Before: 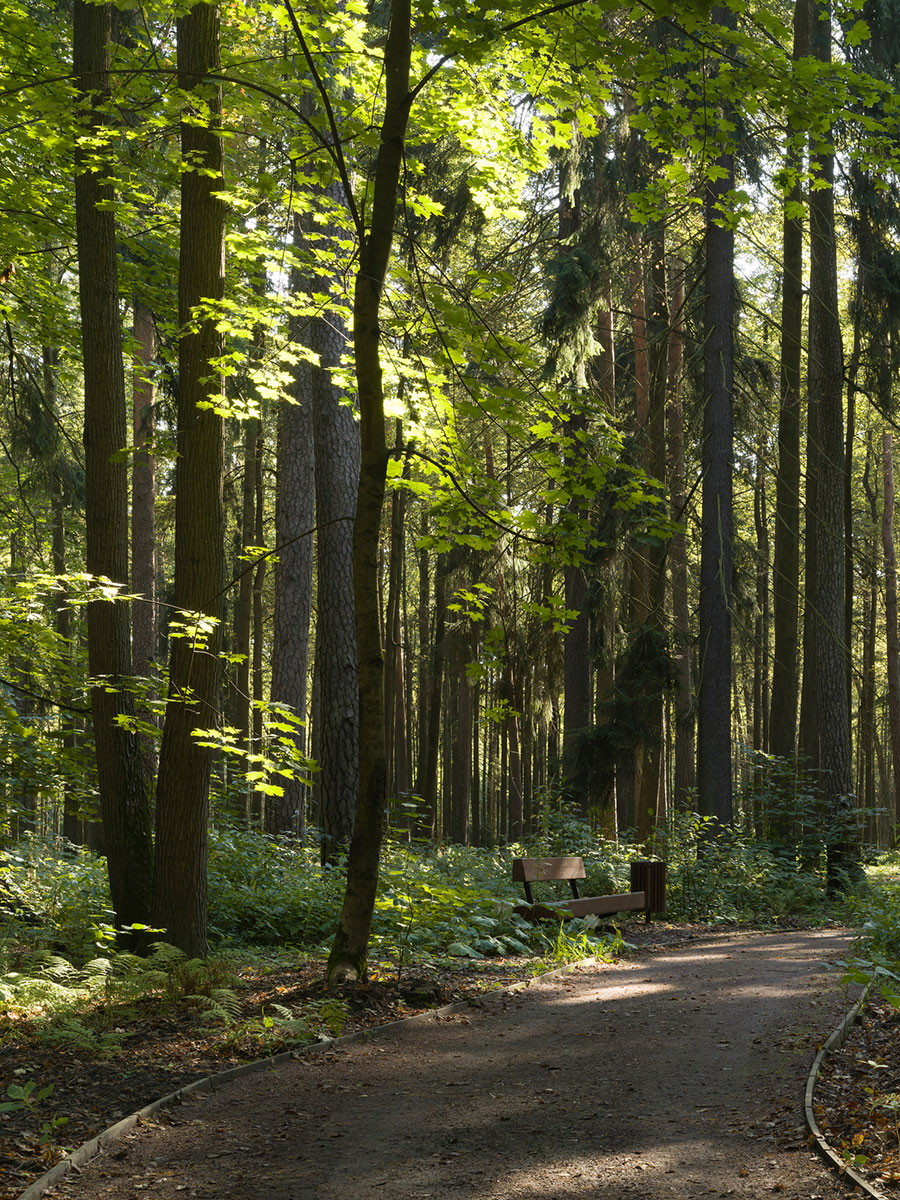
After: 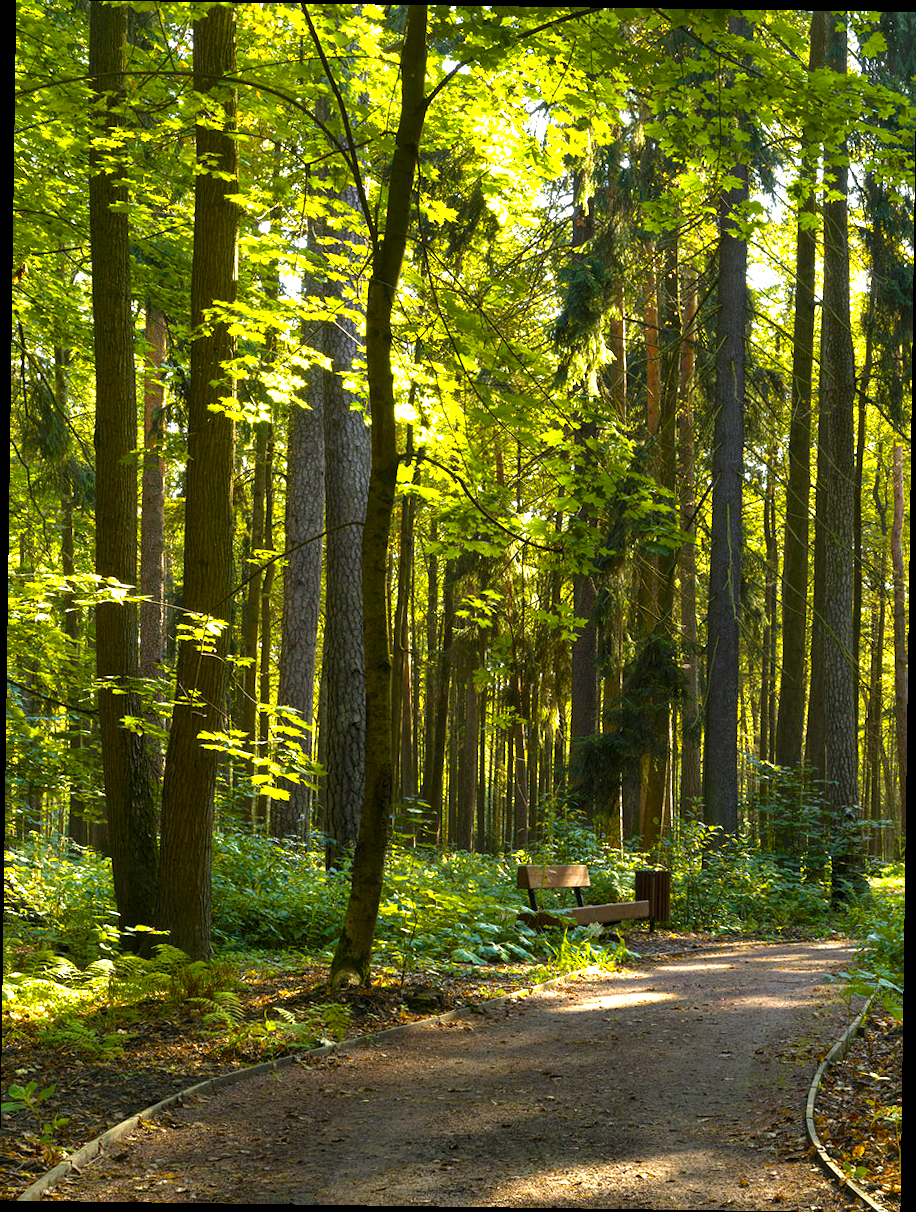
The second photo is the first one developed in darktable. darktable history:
shadows and highlights: shadows 22.7, highlights -48.71, soften with gaussian
local contrast: highlights 100%, shadows 100%, detail 131%, midtone range 0.2
rotate and perspective: rotation 0.8°, automatic cropping off
color balance rgb: linear chroma grading › global chroma 10%, perceptual saturation grading › global saturation 40%, perceptual brilliance grading › global brilliance 30%, global vibrance 20%
